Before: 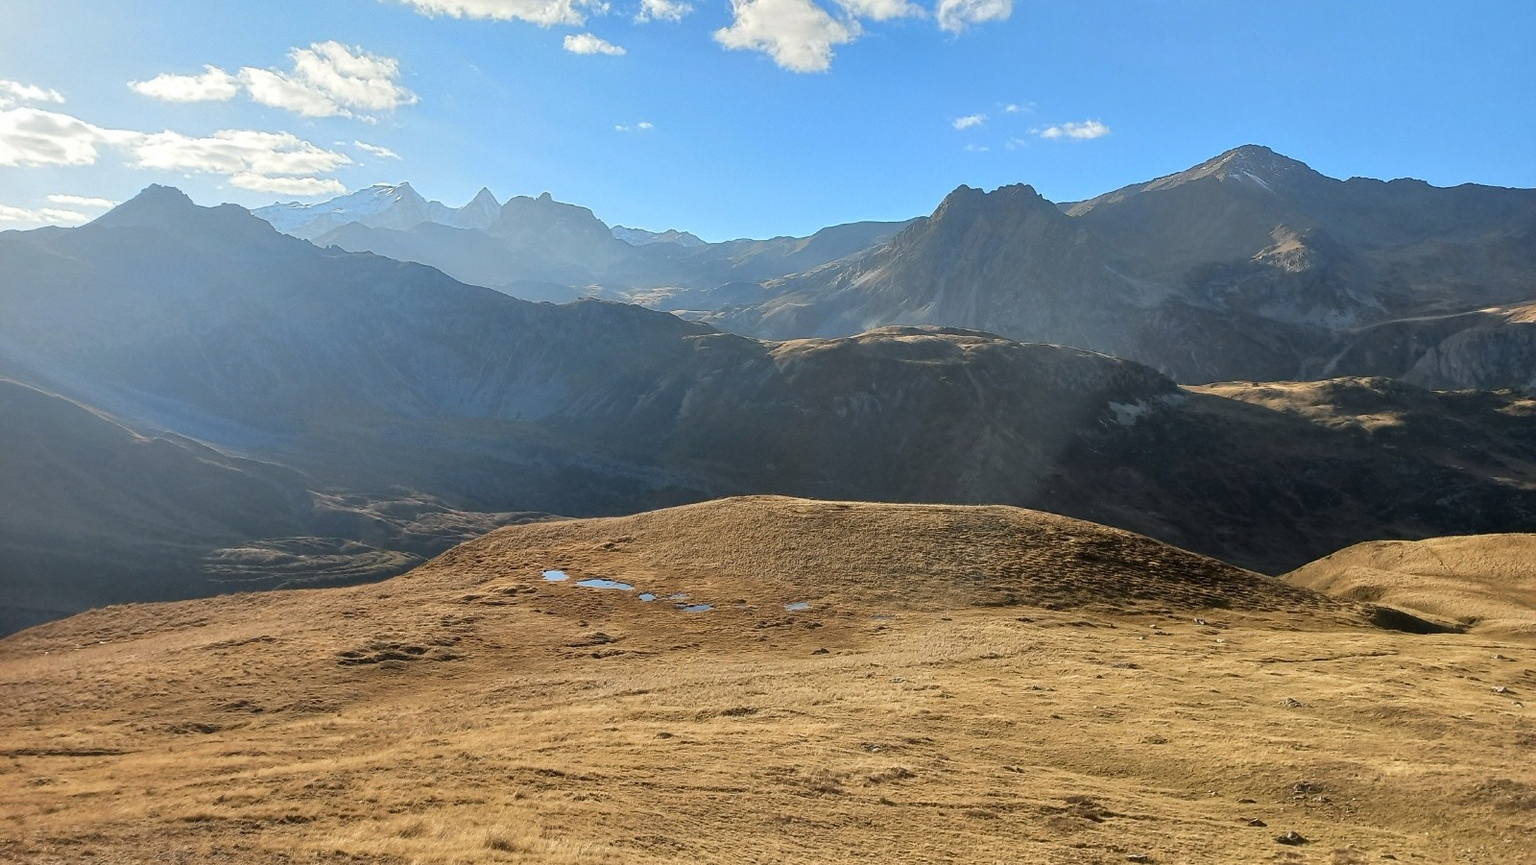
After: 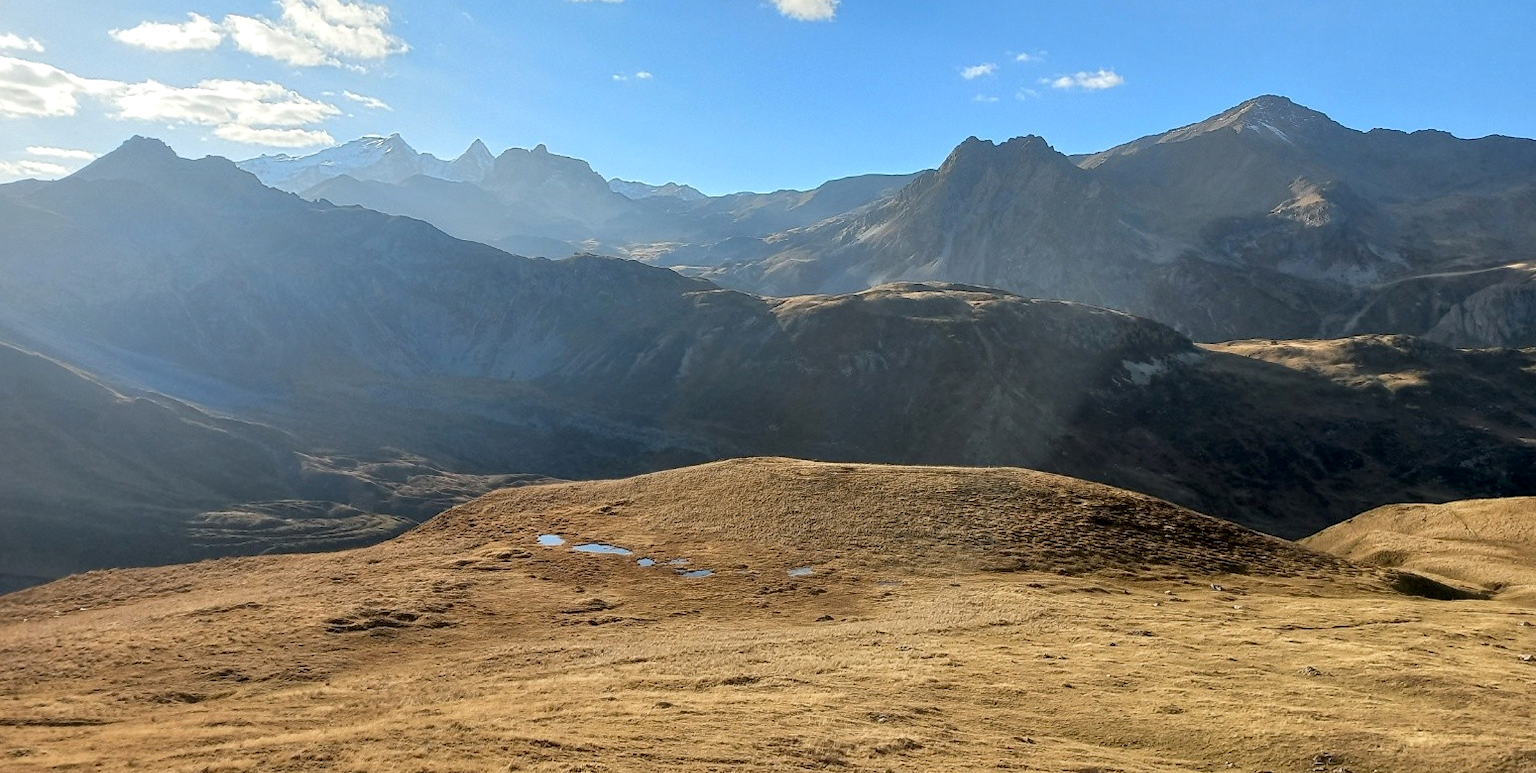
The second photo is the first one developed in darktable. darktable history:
crop: left 1.465%, top 6.132%, right 1.684%, bottom 6.945%
exposure: black level correction 0.005, exposure 0.005 EV, compensate exposure bias true, compensate highlight preservation false
local contrast: highlights 106%, shadows 98%, detail 119%, midtone range 0.2
